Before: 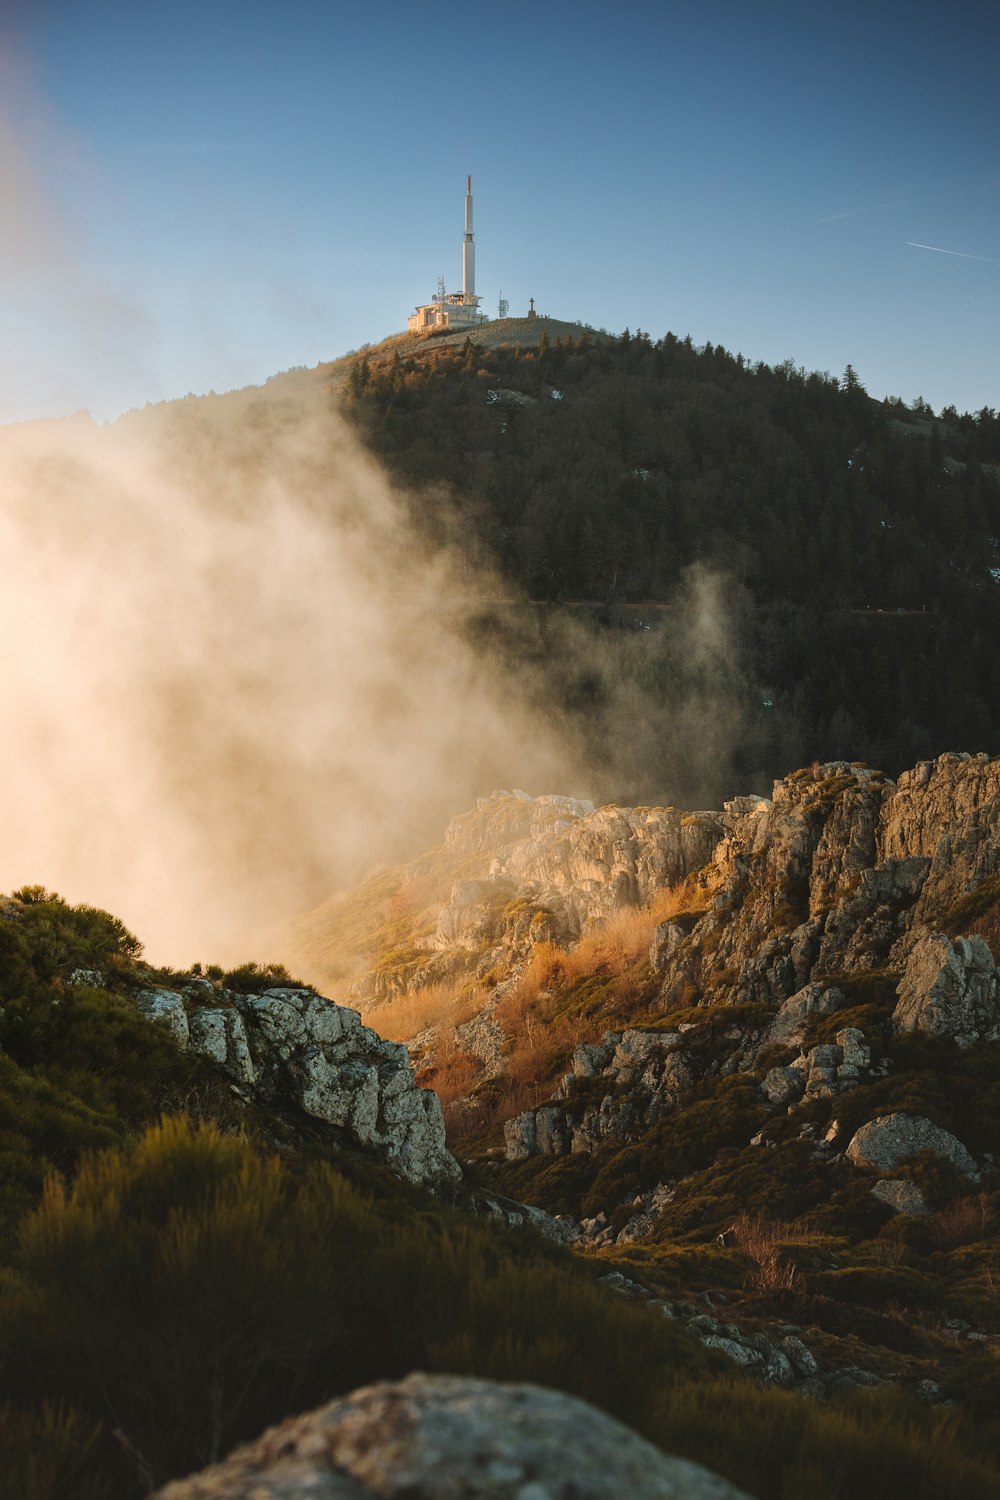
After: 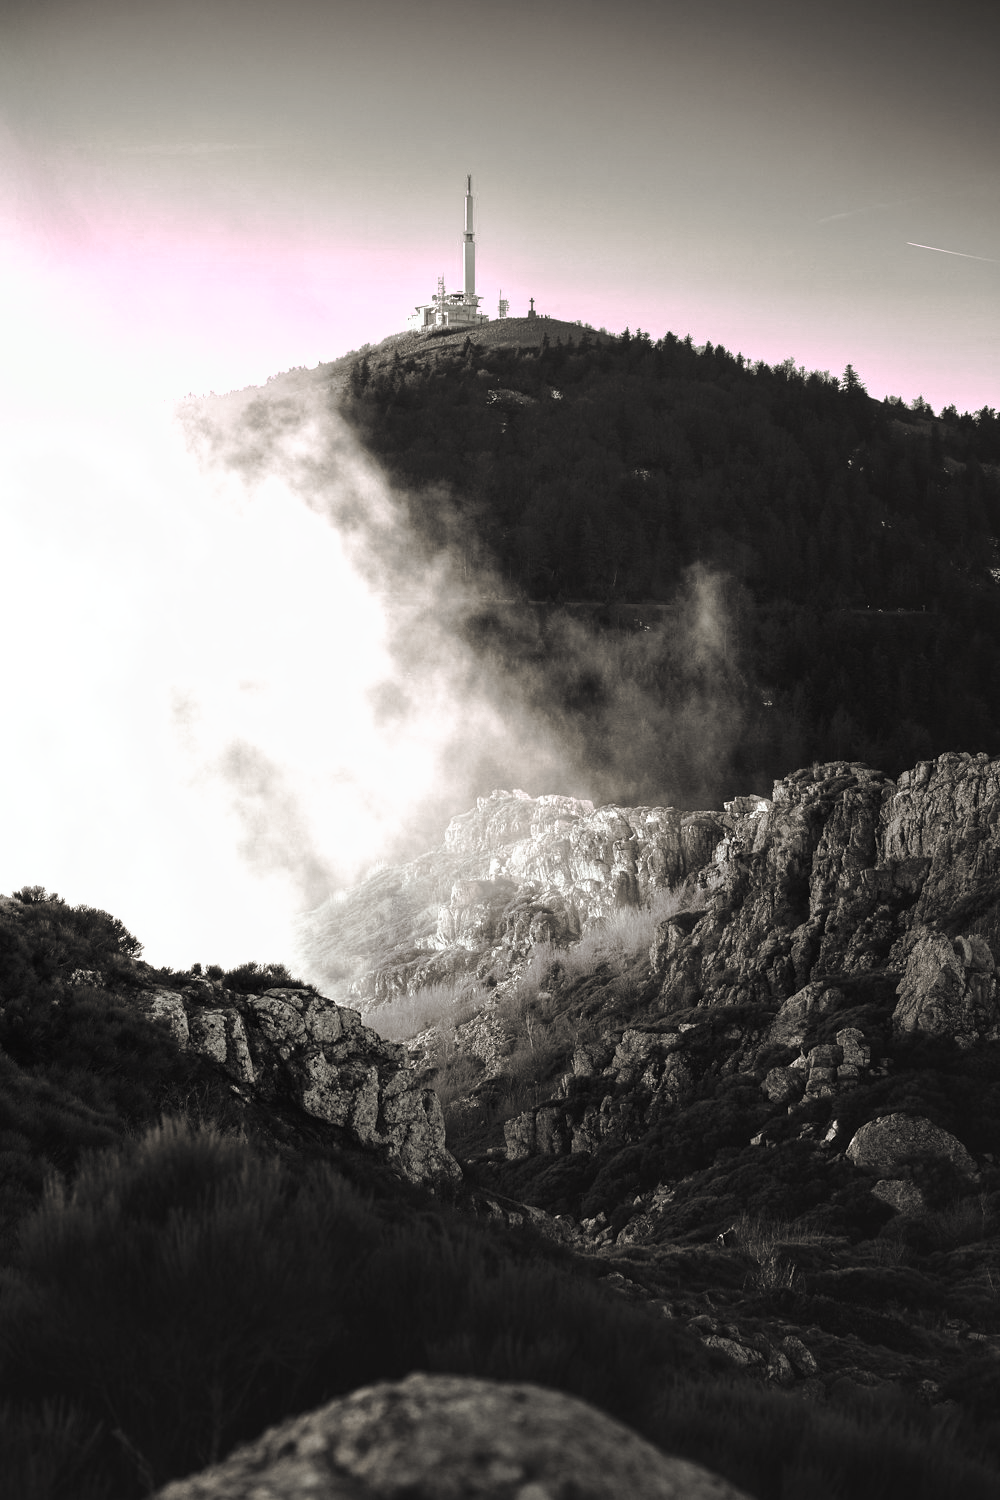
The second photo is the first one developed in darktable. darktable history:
tone curve: curves: ch0 [(0, 0) (0.003, 0.008) (0.011, 0.011) (0.025, 0.013) (0.044, 0.022) (0.069, 0.038) (0.1, 0.061) (0.136, 0.096) (0.177, 0.135) (0.224, 0.176) (0.277, 0.246) (0.335, 0.323) (0.399, 0.407) (0.468, 0.511) (0.543, 0.612) (0.623, 0.711) (0.709, 0.855) (0.801, 0.988) (0.898, 0.985) (1, 1)], preserve colors none
color look up table: target L [98.26, 73.28, 83.87, 77.74, 95.64, 70.88, 69.94, 66.32, 54.03, 53.98, 54.04, 44.83, 29.7, 200.2, 100.73, 95.11, 69.81, 69.18, 58.64, 50.9, 50.21, 50.26, 50.82, 37.13, 32.34, 19.28, 98.29, 76.6, 69.96, 64.75, 65.53, 63.98, 51.91, 52.41, 49.15, 50.9, 37.86, 28.29, 35.69, 8.261, 1.645, 83.56, 100.15, 76.77, 74.55, 65.49, 60.38, 44.63, 26.09], target a [6.437, 0.239, 38.46, 0.367, 6.745, 0.408, 0.348, 1.044, 2.62, 2.455, 2.714, 1.25, 0.629, 0, 0, 3.447, 0.605, 0.289, 2.022, 2.496, 1.924, 2.084, 2.167, 0.944, 0.887, 0.213, 6.541, 0.452, 0.485, 1.089, 1.057, 1.047, 2.676, 2.579, 1.77, 2.496, 1.545, 0.408, 1.079, 0.553, -0.077, 38.17, 0.467, 0.221, 0.311, 0.896, 1.265, 1.636, 0.352], target b [-3.027, 0.658, -18.26, -0.278, -3.811, 0.702, 0.966, 1.981, 5.554, 4.959, 5.059, 2.915, 1.941, 0, 0, -2.429, 0.775, 1.292, 5.045, 4.442, 3.762, 4.628, 4.664, 2.504, 2.785, 0.609, -3.487, 0.161, 0.45, 2.36, 2.331, 2.469, 5.622, 5.207, 4.491, 4.442, 2.324, 2.037, 2.878, 0.184, 0.946, -14.91, -0.353, 0.074, 0.428, 1.896, 4.712, 2.659, 1.785], num patches 49
